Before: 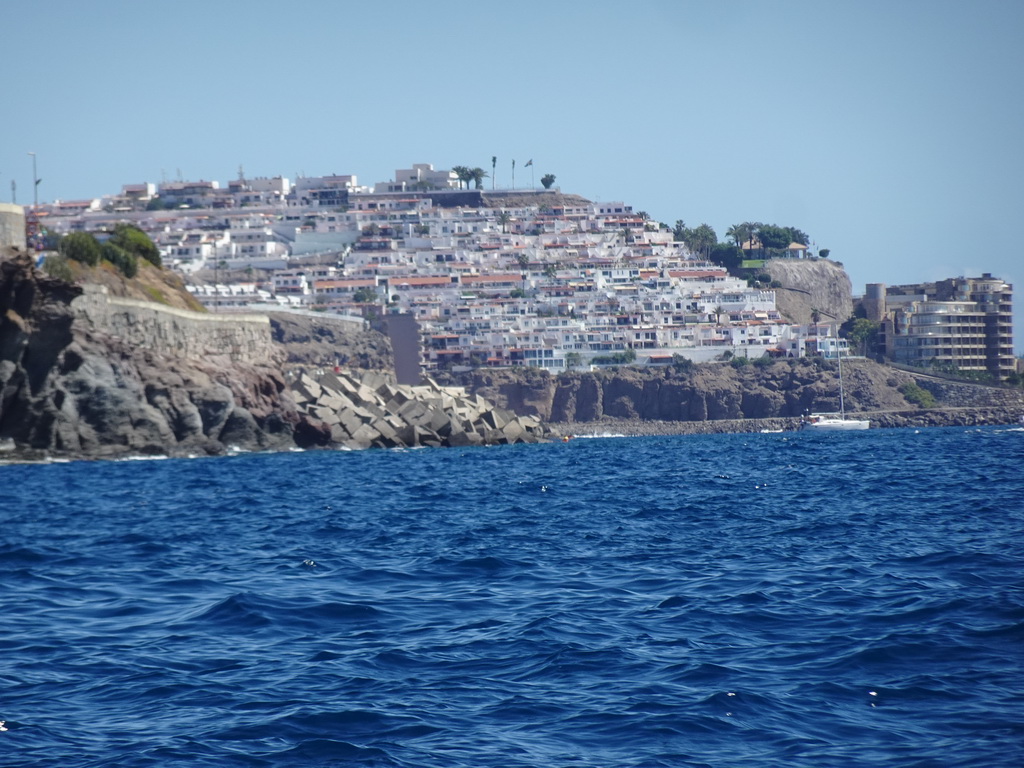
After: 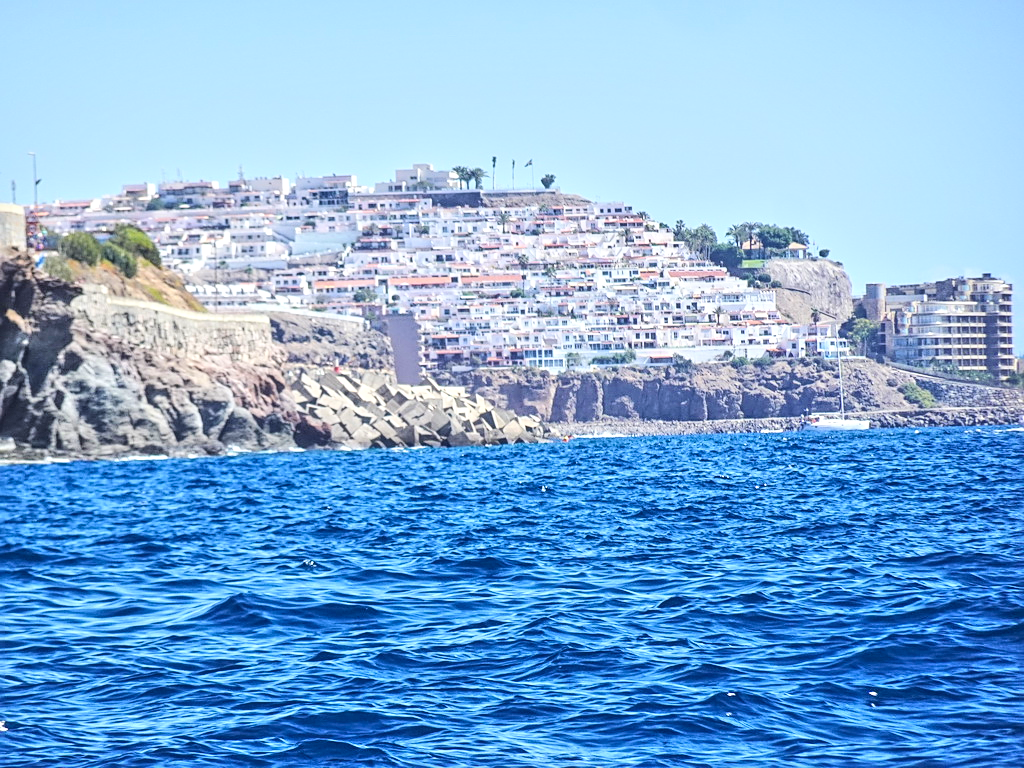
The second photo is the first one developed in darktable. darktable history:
tone curve: curves: ch0 [(0, 0.026) (0.184, 0.172) (0.391, 0.468) (0.446, 0.56) (0.605, 0.758) (0.831, 0.931) (0.992, 1)]; ch1 [(0, 0) (0.437, 0.447) (0.501, 0.502) (0.538, 0.539) (0.574, 0.589) (0.617, 0.64) (0.699, 0.749) (0.859, 0.919) (1, 1)]; ch2 [(0, 0) (0.33, 0.301) (0.421, 0.443) (0.447, 0.482) (0.499, 0.509) (0.538, 0.564) (0.585, 0.615) (0.664, 0.664) (1, 1)], color space Lab, linked channels, preserve colors none
local contrast: on, module defaults
tone equalizer: -8 EV 1.97 EV, -7 EV 1.97 EV, -6 EV 1.99 EV, -5 EV 1.99 EV, -4 EV 1.98 EV, -3 EV 1.49 EV, -2 EV 0.977 EV, -1 EV 0.503 EV
sharpen: on, module defaults
